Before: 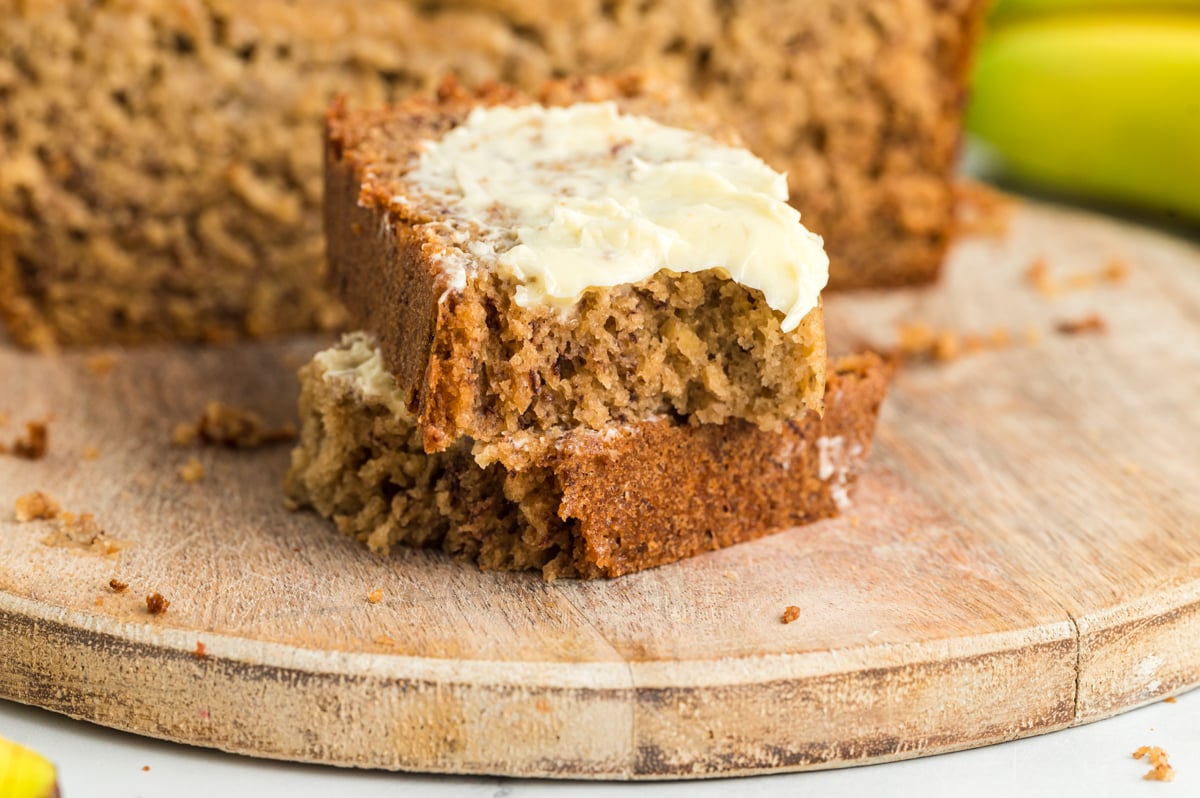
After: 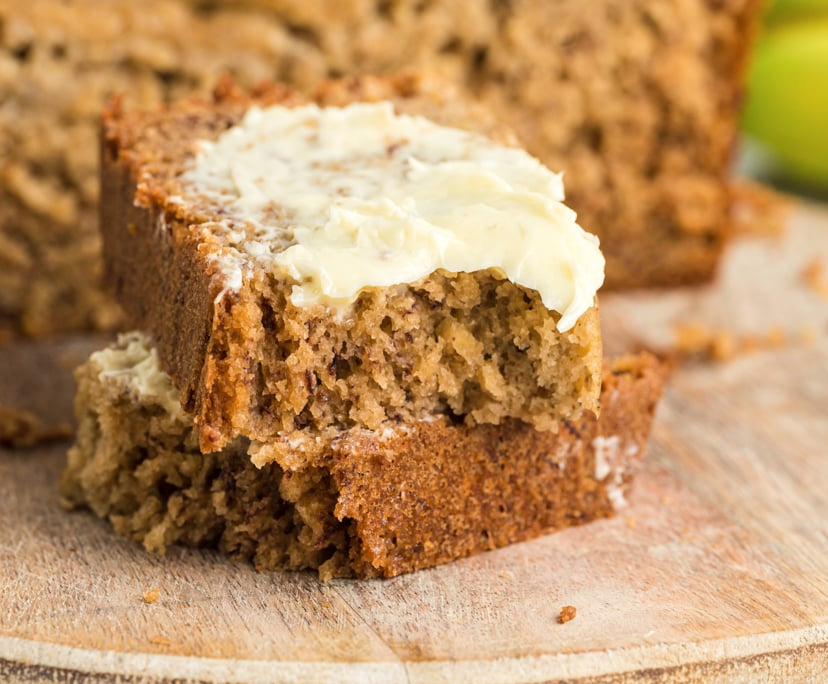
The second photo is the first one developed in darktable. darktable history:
crop: left 18.683%, right 12.27%, bottom 14.286%
contrast brightness saturation: saturation -0.038
